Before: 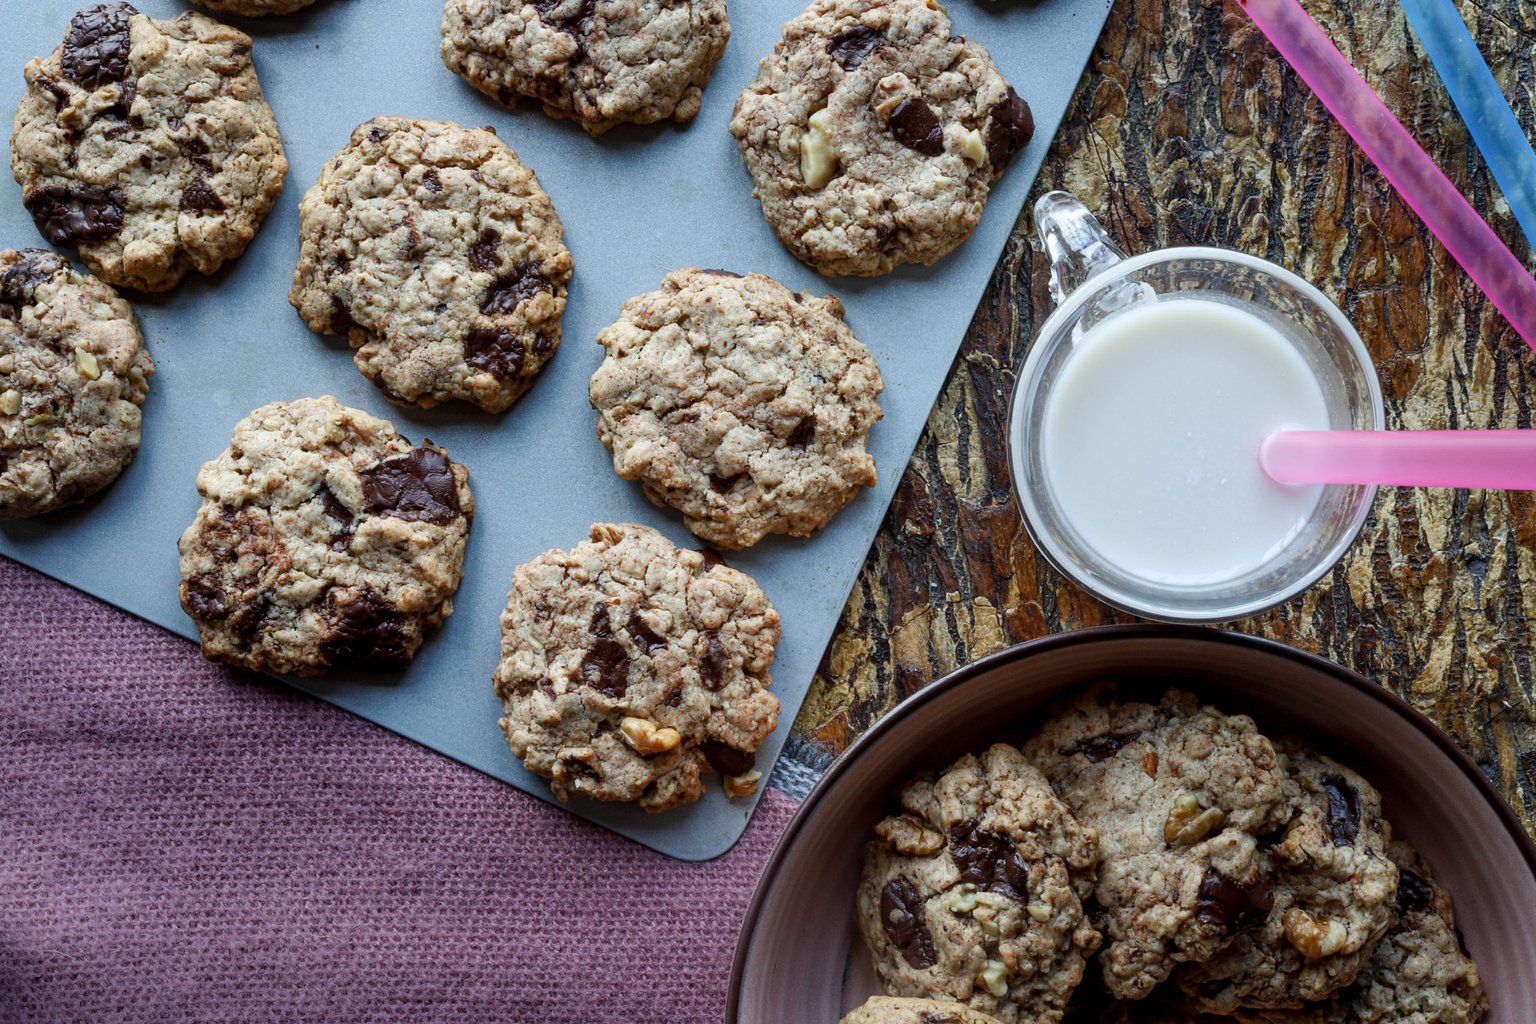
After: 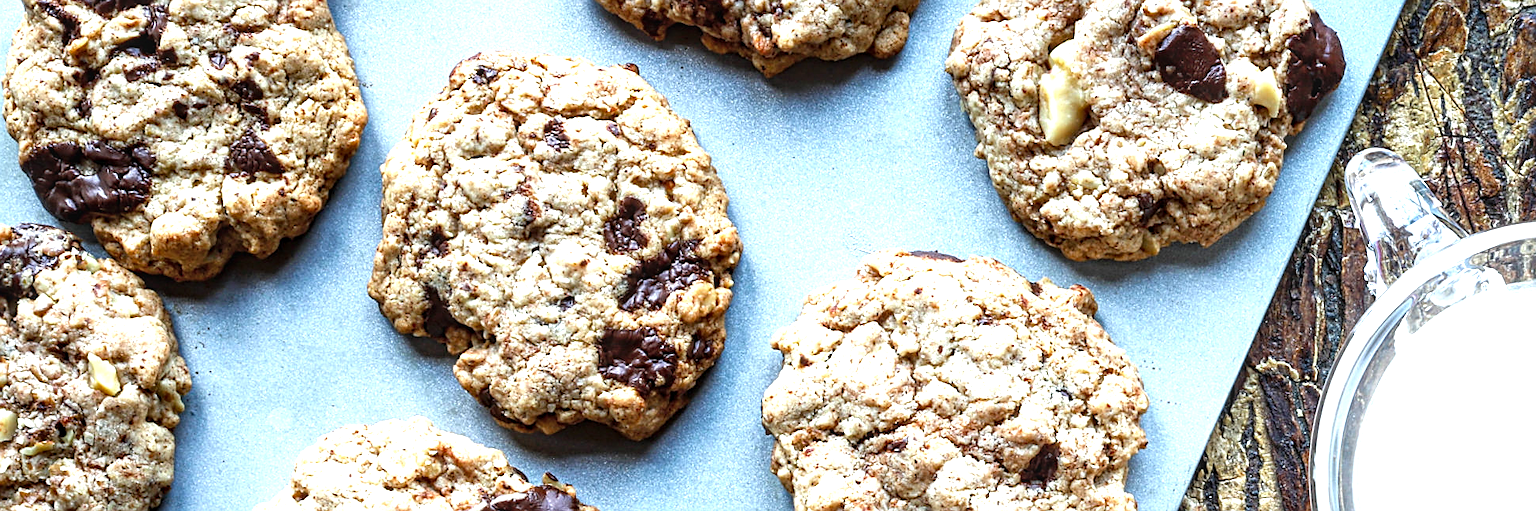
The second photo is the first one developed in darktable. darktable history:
local contrast: detail 130%
sharpen: on, module defaults
crop: left 0.579%, top 7.627%, right 23.167%, bottom 54.275%
levels: levels [0, 0.352, 0.703]
